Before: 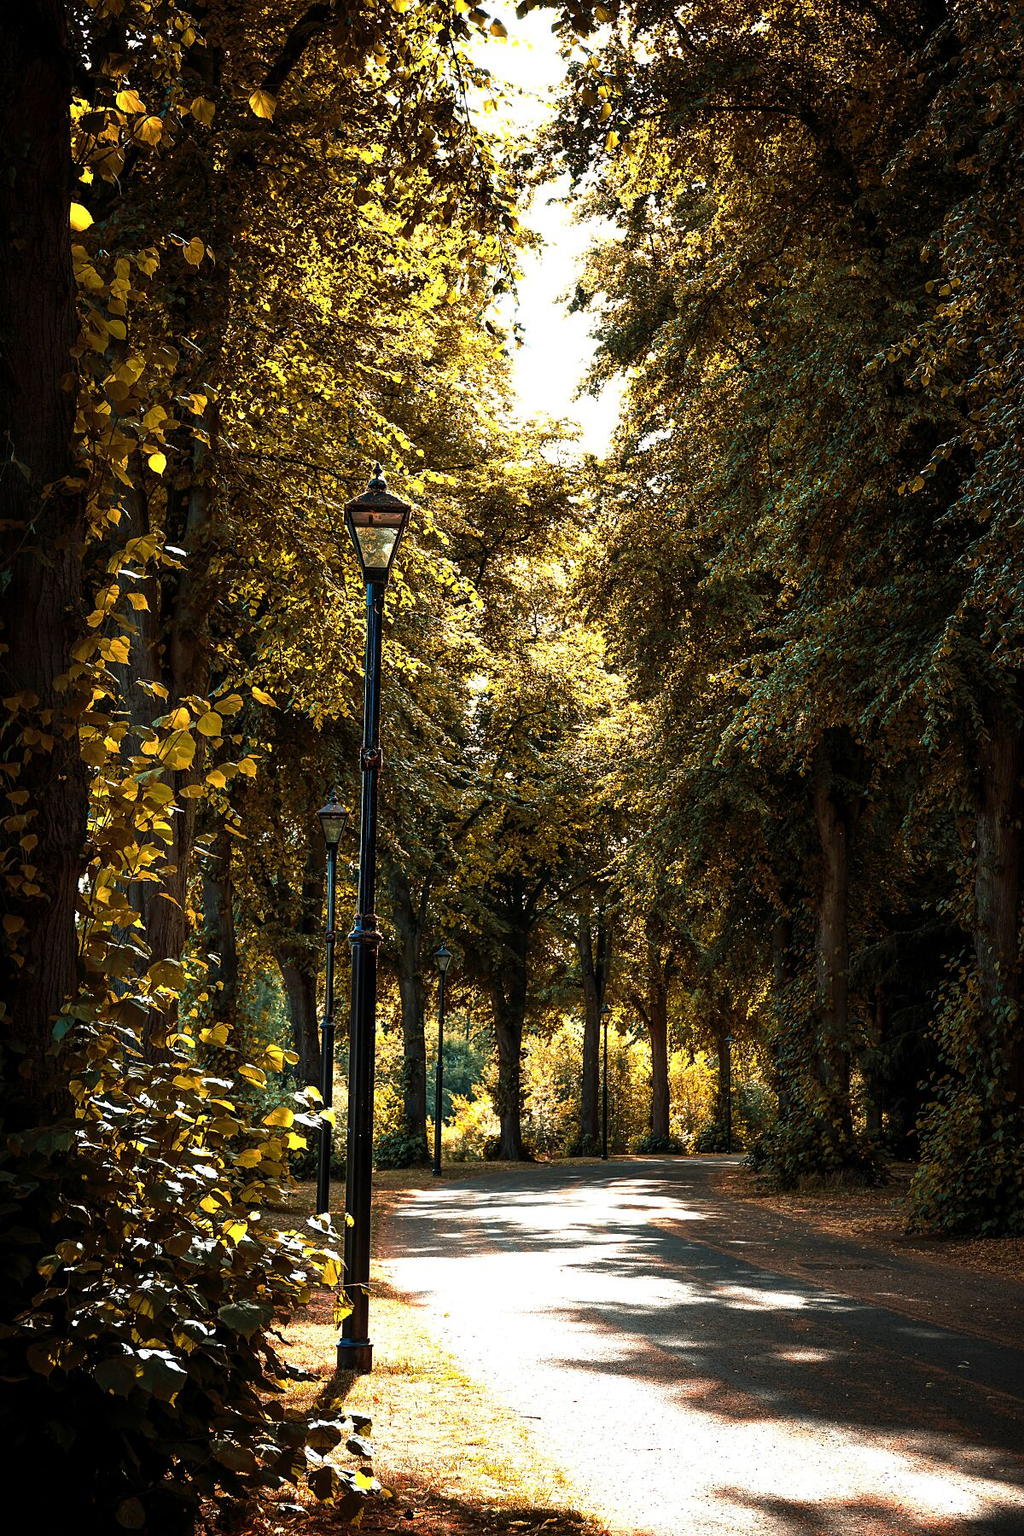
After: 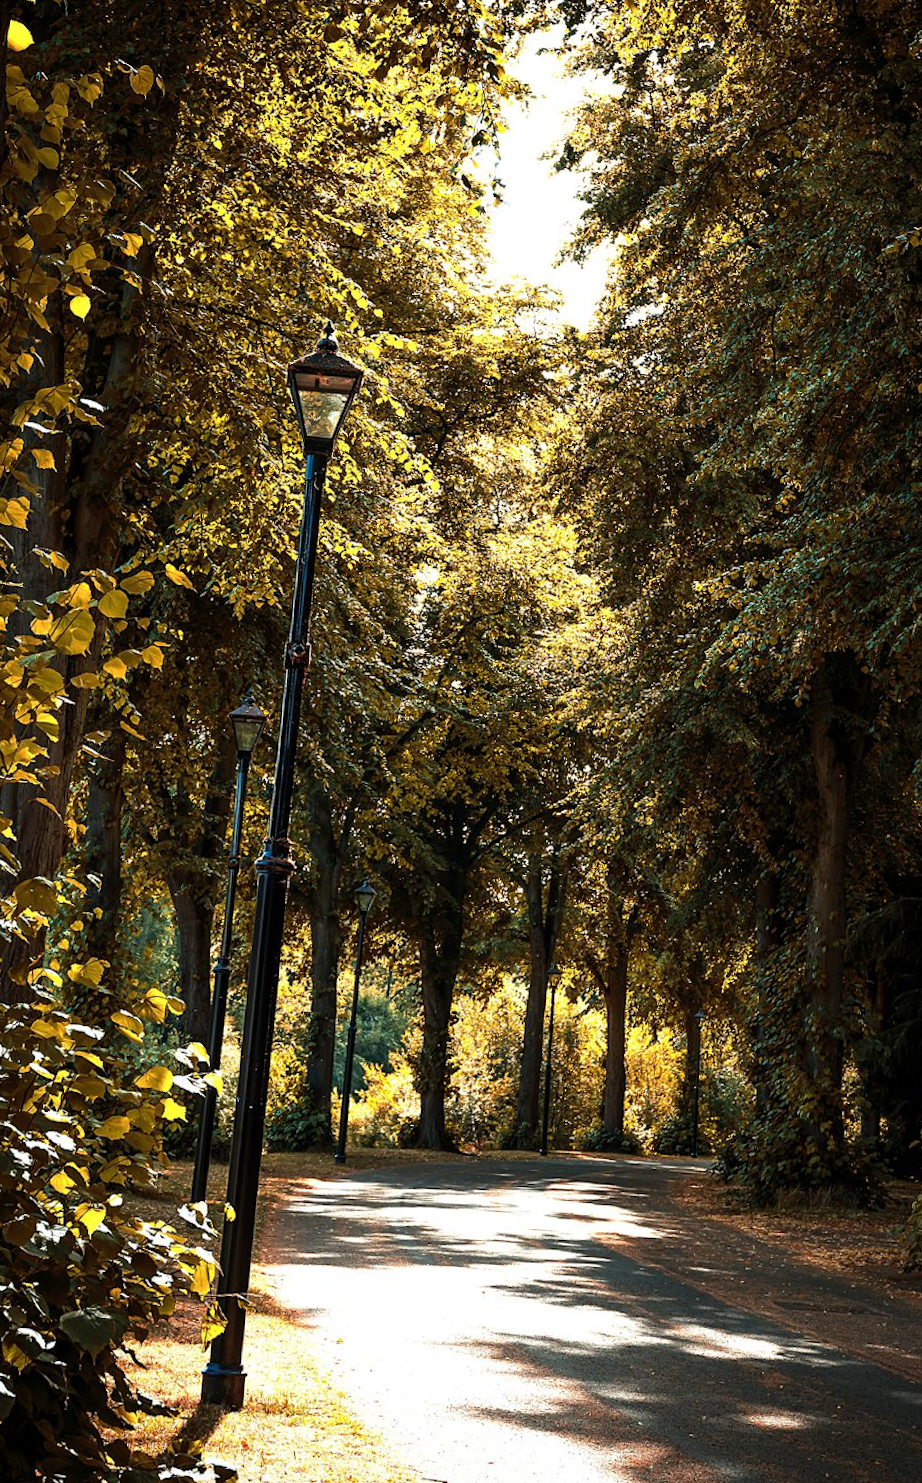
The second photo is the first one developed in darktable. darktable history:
crop and rotate: angle -3.27°, left 5.211%, top 5.211%, right 4.607%, bottom 4.607%
rotate and perspective: rotation 0.215°, lens shift (vertical) -0.139, crop left 0.069, crop right 0.939, crop top 0.002, crop bottom 0.996
